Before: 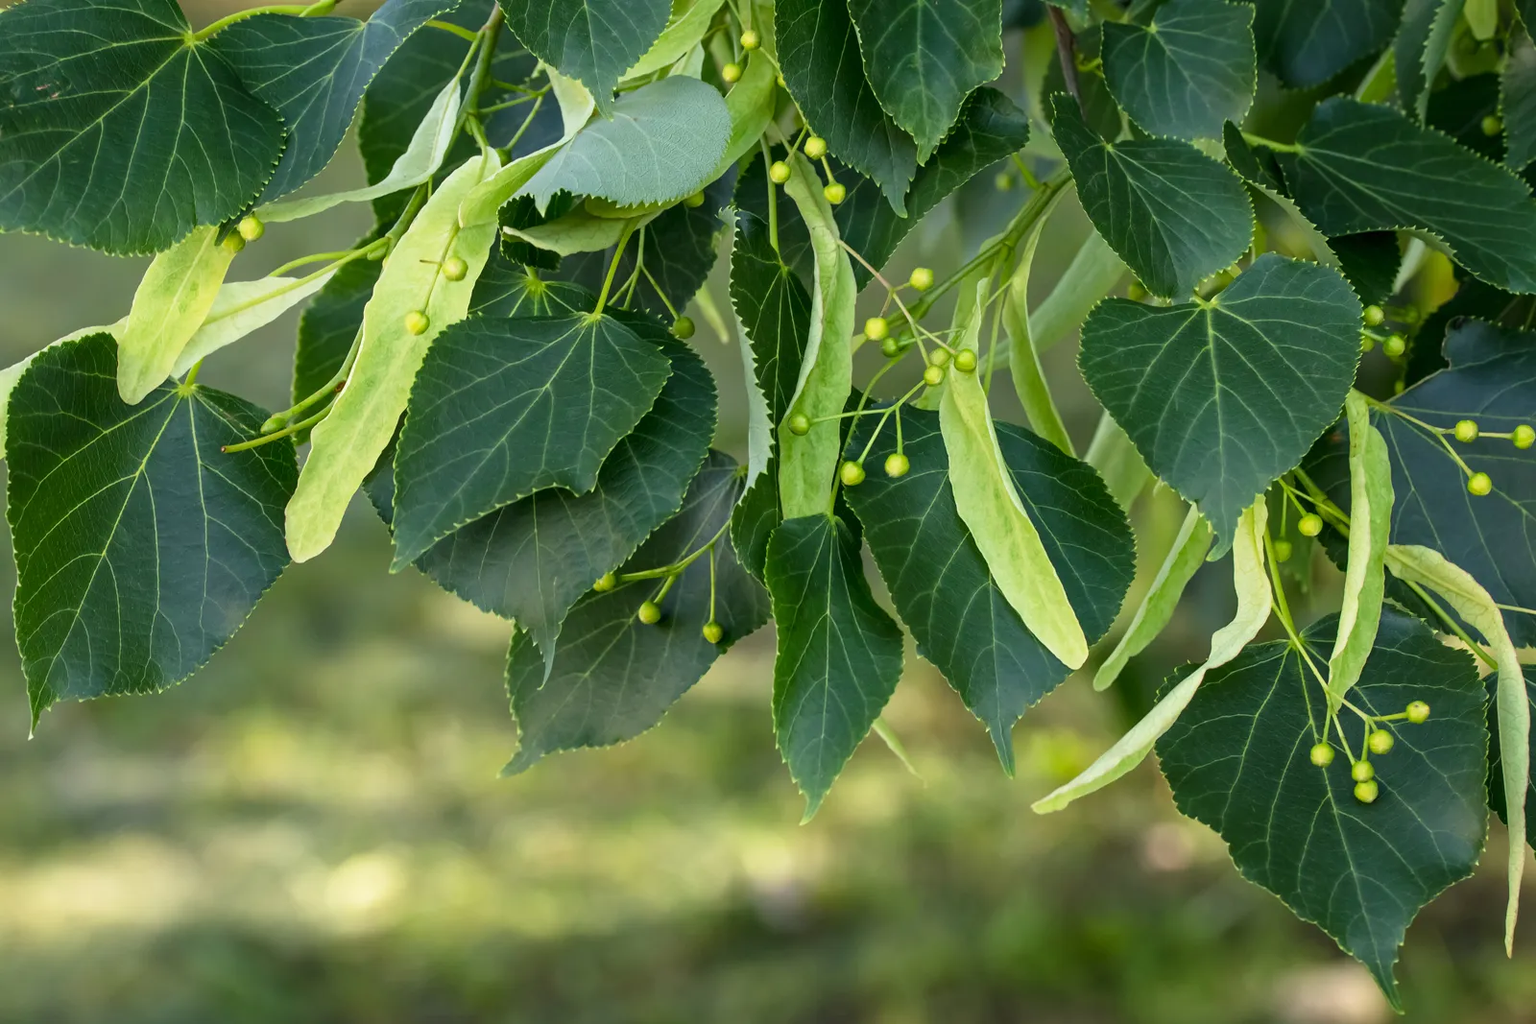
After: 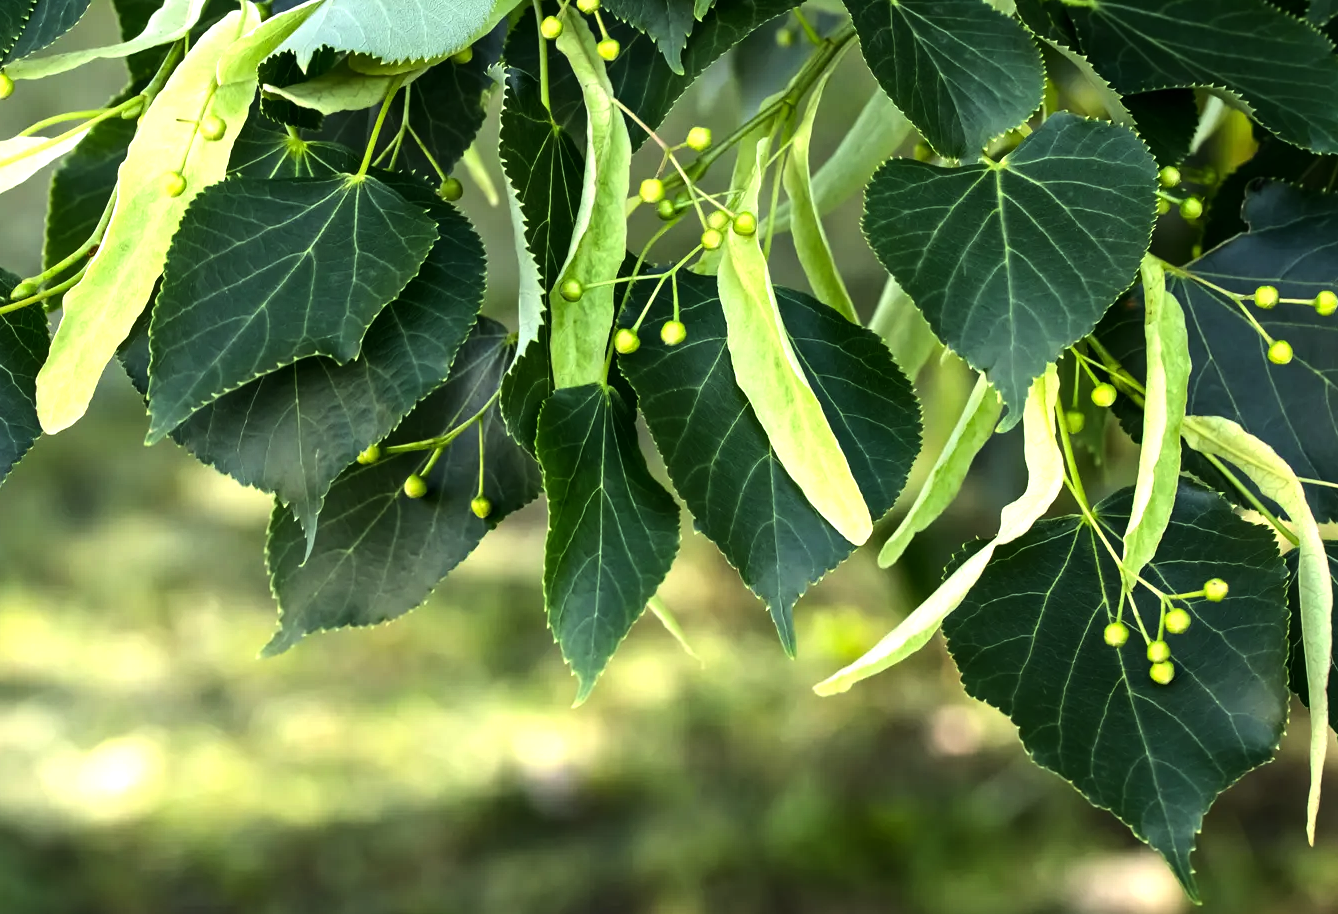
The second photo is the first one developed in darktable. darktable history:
crop: left 16.315%, top 14.246%
tone equalizer: -8 EV -1.08 EV, -7 EV -1.01 EV, -6 EV -0.867 EV, -5 EV -0.578 EV, -3 EV 0.578 EV, -2 EV 0.867 EV, -1 EV 1.01 EV, +0 EV 1.08 EV, edges refinement/feathering 500, mask exposure compensation -1.57 EV, preserve details no
